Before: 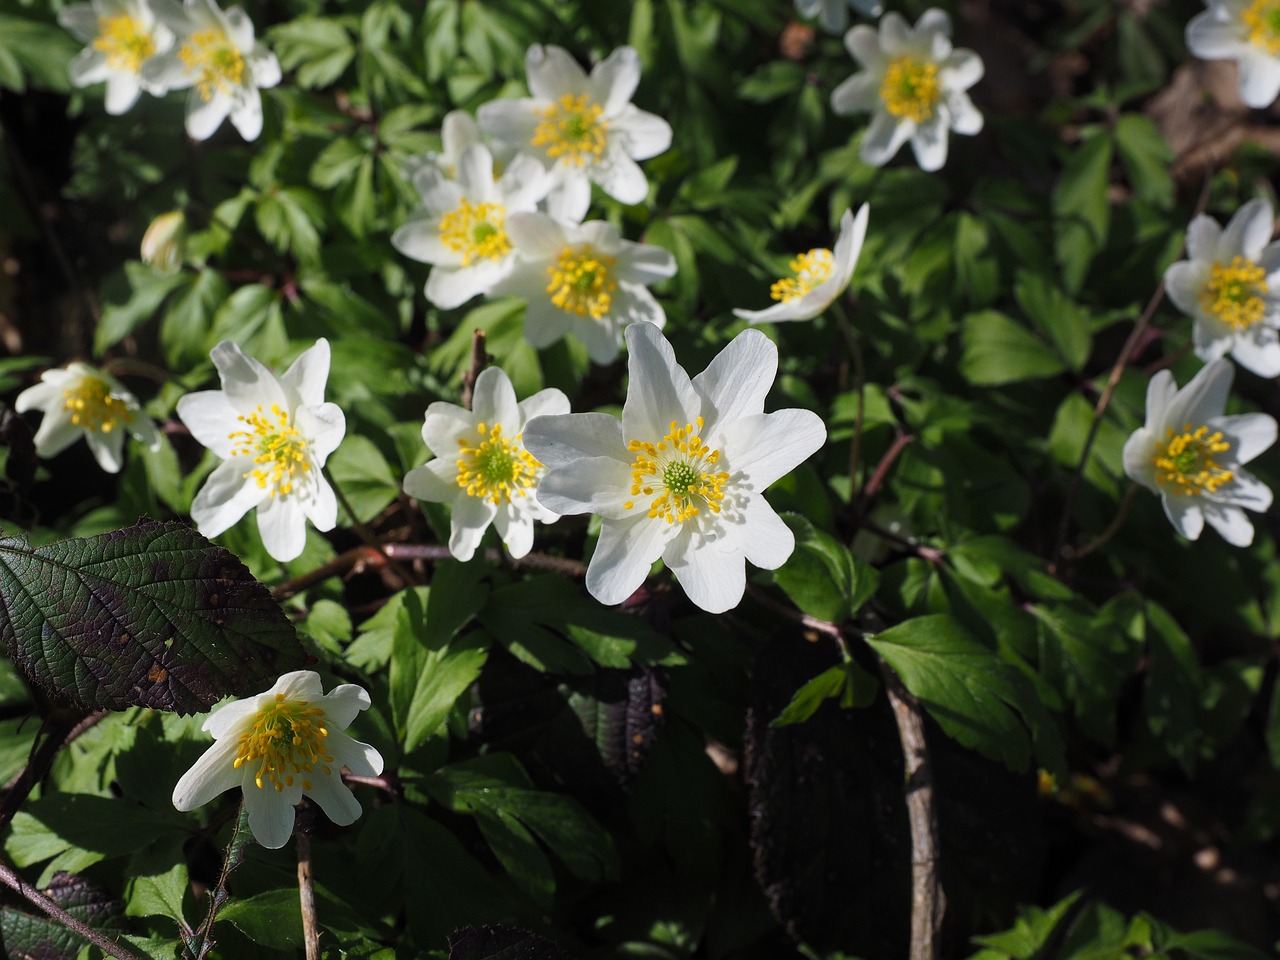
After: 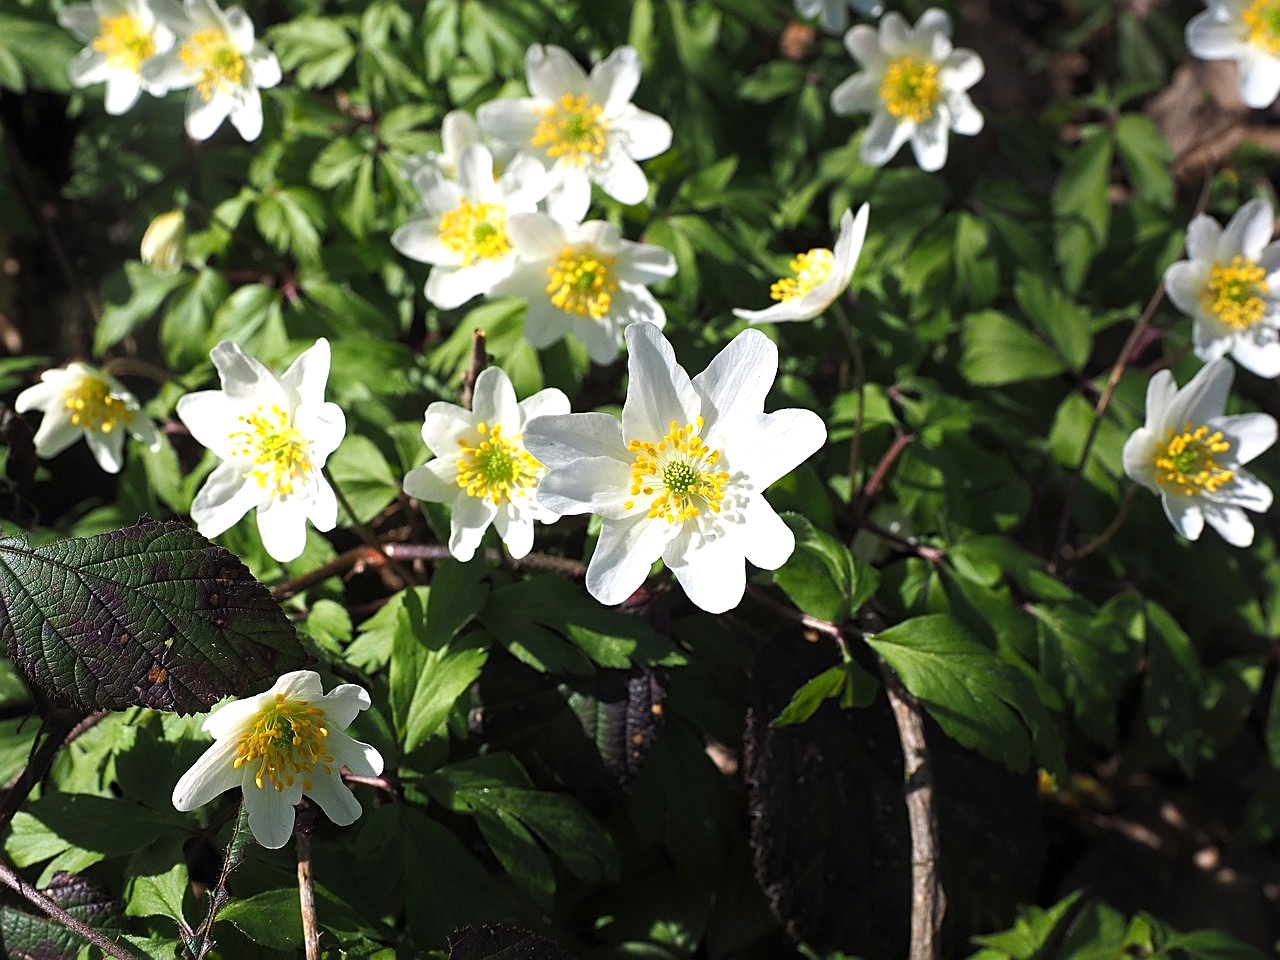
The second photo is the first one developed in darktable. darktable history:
sharpen: on, module defaults
exposure: exposure 0.699 EV, compensate exposure bias true, compensate highlight preservation false
